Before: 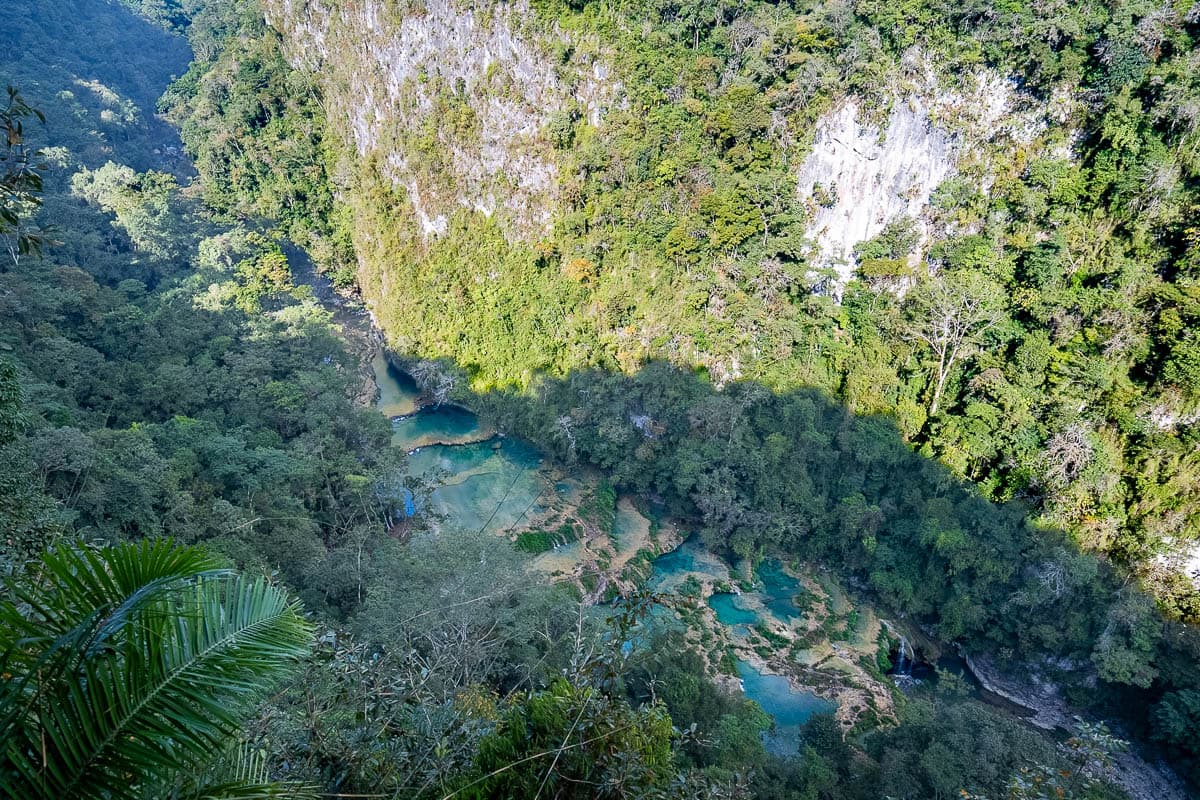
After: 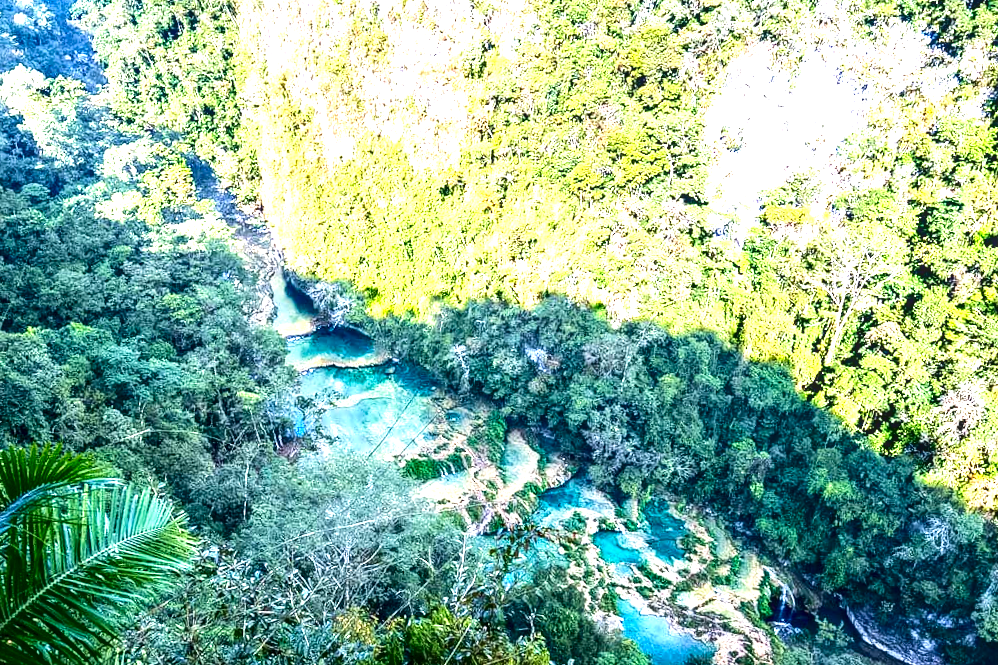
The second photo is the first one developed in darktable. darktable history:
velvia: on, module defaults
crop and rotate: angle -3.27°, left 5.211%, top 5.211%, right 4.607%, bottom 4.607%
exposure: black level correction 0, exposure 1.7 EV, compensate exposure bias true, compensate highlight preservation false
local contrast: on, module defaults
contrast brightness saturation: contrast 0.24, brightness -0.24, saturation 0.14
